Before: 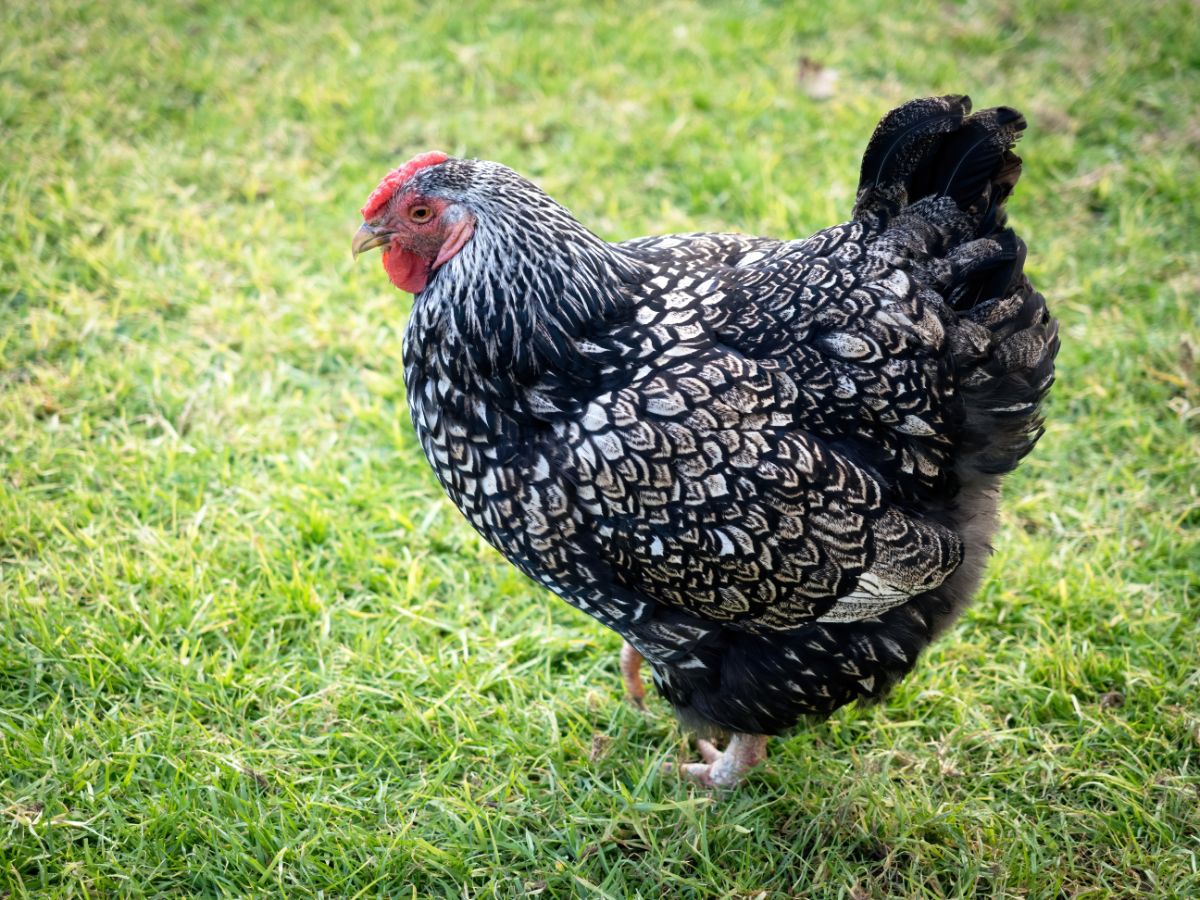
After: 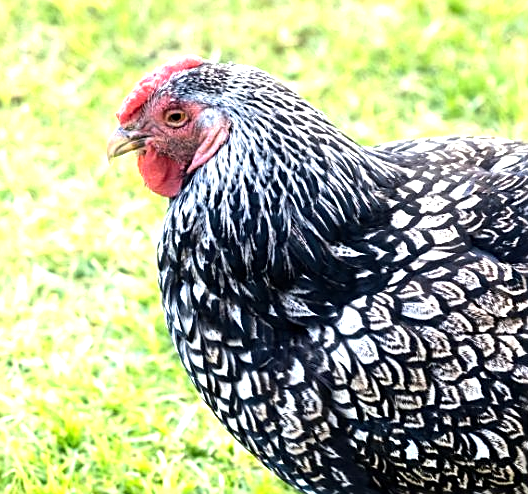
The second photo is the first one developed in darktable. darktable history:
crop: left 20.458%, top 10.776%, right 35.477%, bottom 34.325%
exposure: exposure 0.496 EV, compensate highlight preservation false
tone equalizer: -8 EV -0.38 EV, -7 EV -0.396 EV, -6 EV -0.362 EV, -5 EV -0.211 EV, -3 EV 0.211 EV, -2 EV 0.306 EV, -1 EV 0.413 EV, +0 EV 0.407 EV, edges refinement/feathering 500, mask exposure compensation -1.57 EV, preserve details no
sharpen: on, module defaults
